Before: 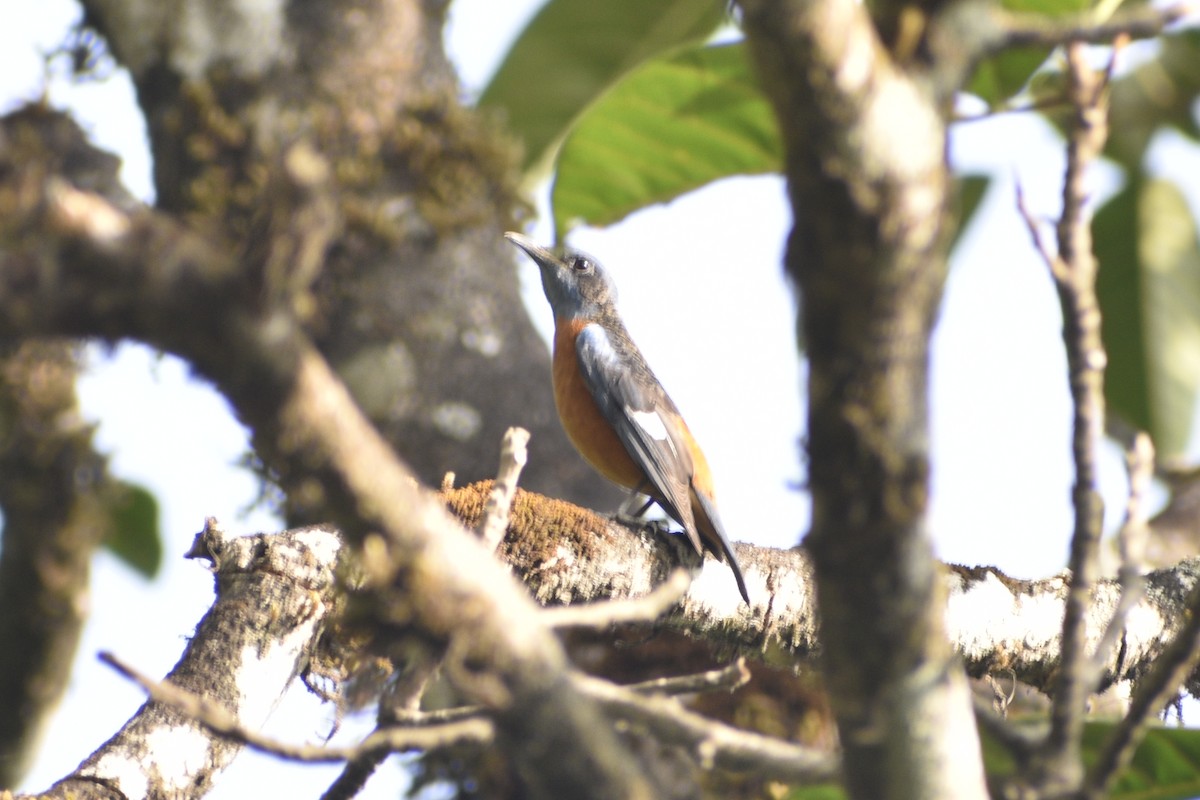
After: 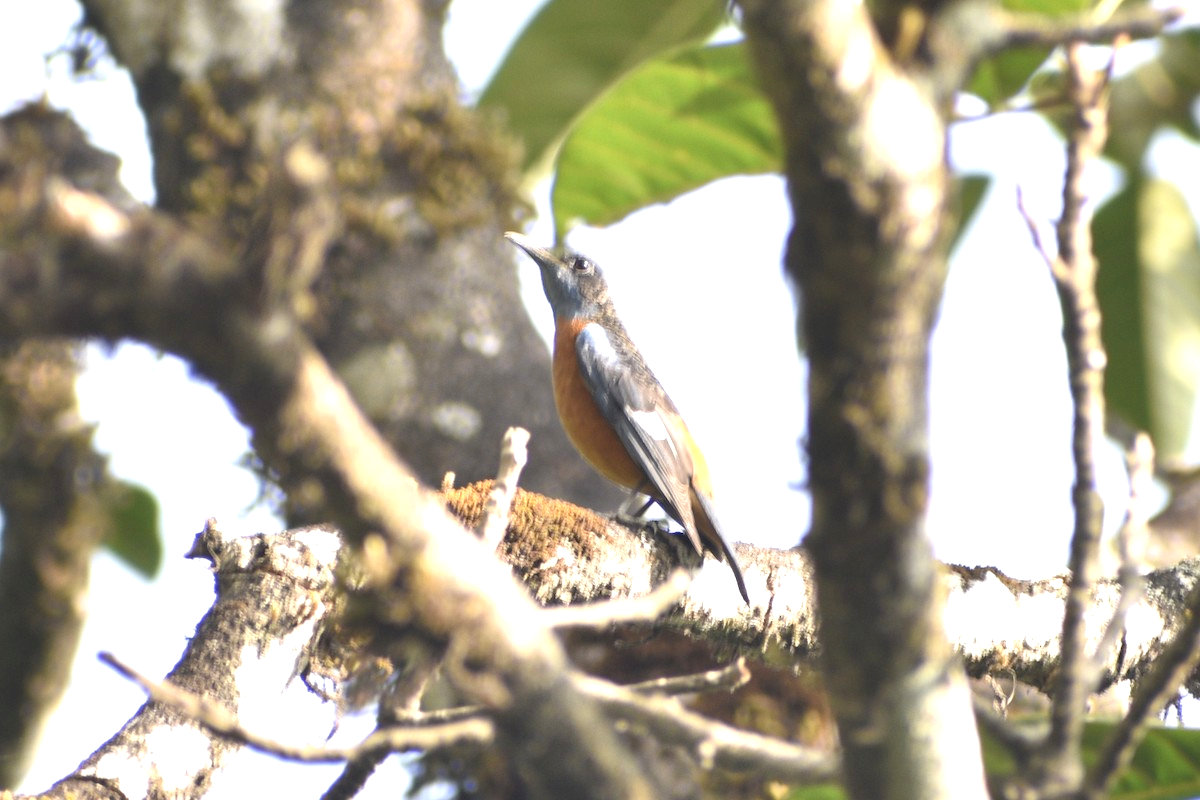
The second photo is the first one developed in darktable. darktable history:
base curve: preserve colors none
exposure: black level correction 0.001, exposure 0.5 EV, compensate exposure bias true, compensate highlight preservation false
